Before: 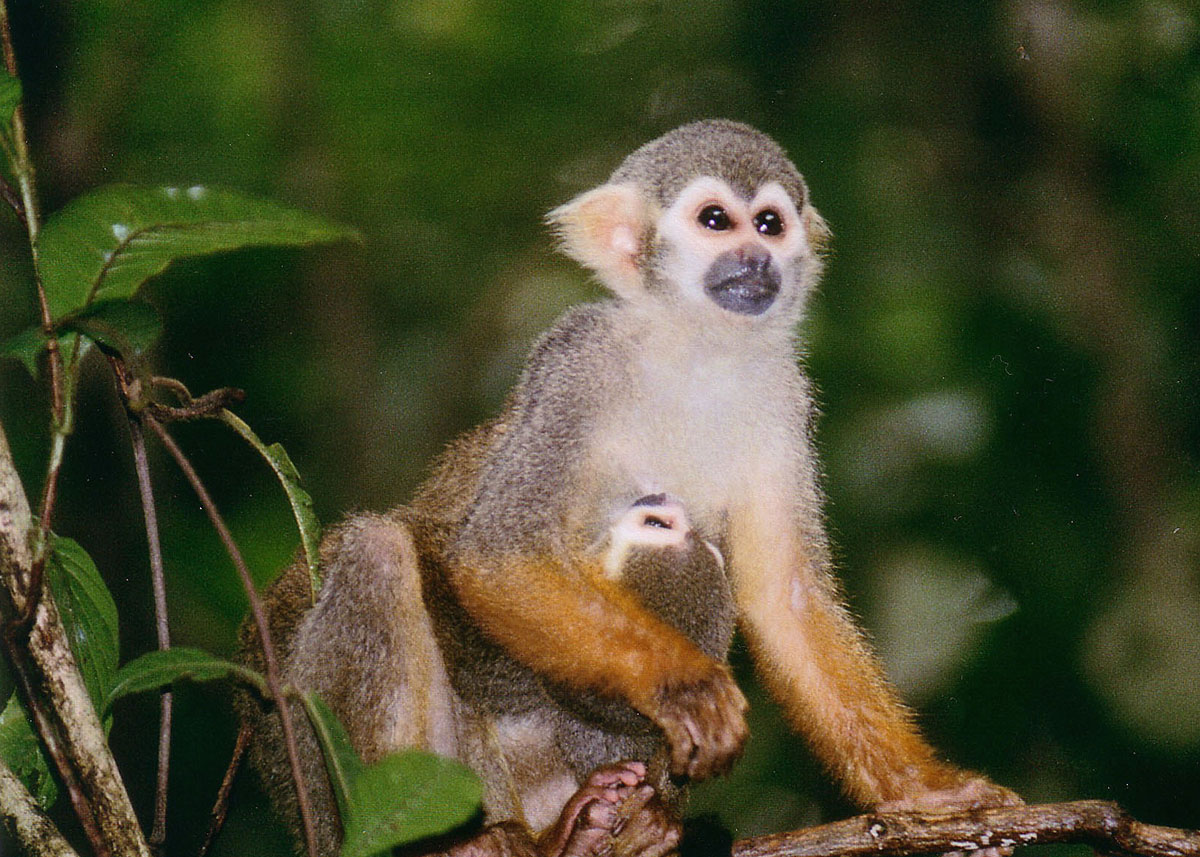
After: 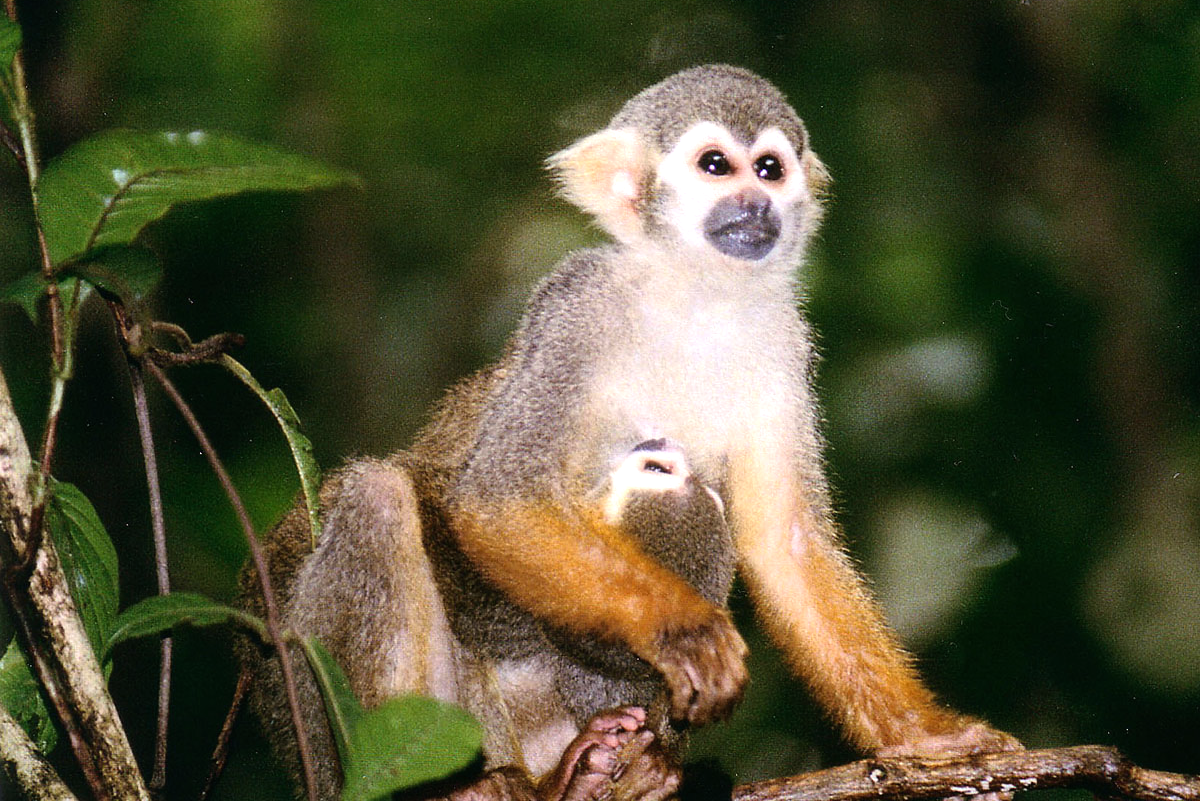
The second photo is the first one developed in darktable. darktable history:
tone equalizer: -8 EV -0.722 EV, -7 EV -0.687 EV, -6 EV -0.601 EV, -5 EV -0.386 EV, -3 EV 0.38 EV, -2 EV 0.6 EV, -1 EV 0.695 EV, +0 EV 0.731 EV, mask exposure compensation -0.504 EV
crop and rotate: top 6.468%
